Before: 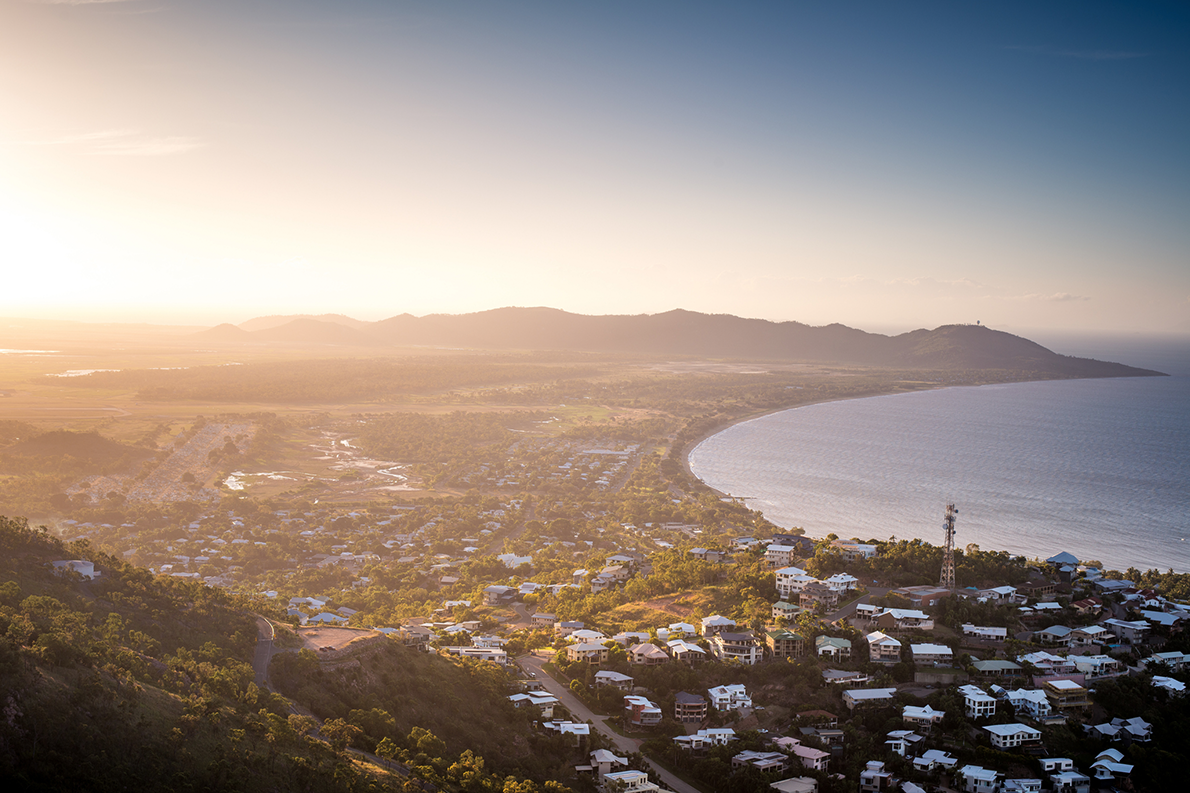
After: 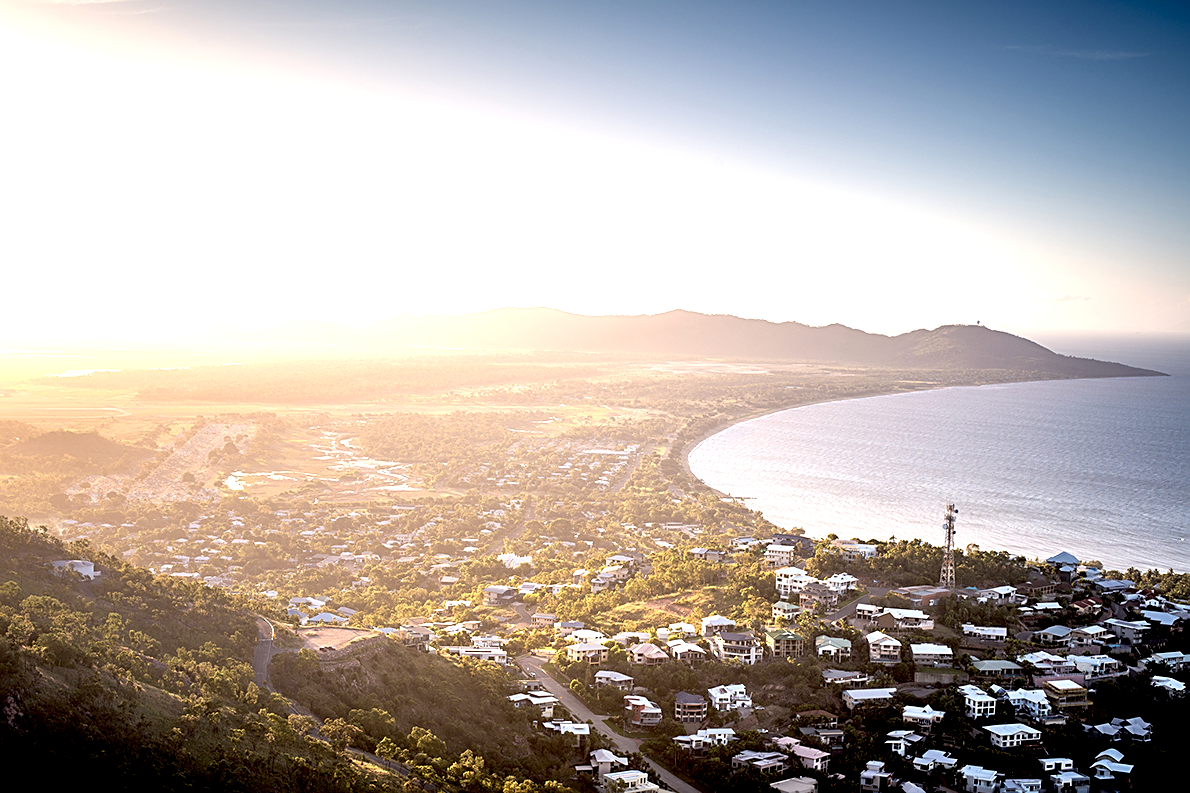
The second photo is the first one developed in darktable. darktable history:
color correction: highlights b* 0.055, saturation 0.768
exposure: black level correction 0.01, exposure 1 EV, compensate exposure bias true, compensate highlight preservation false
sharpen: on, module defaults
